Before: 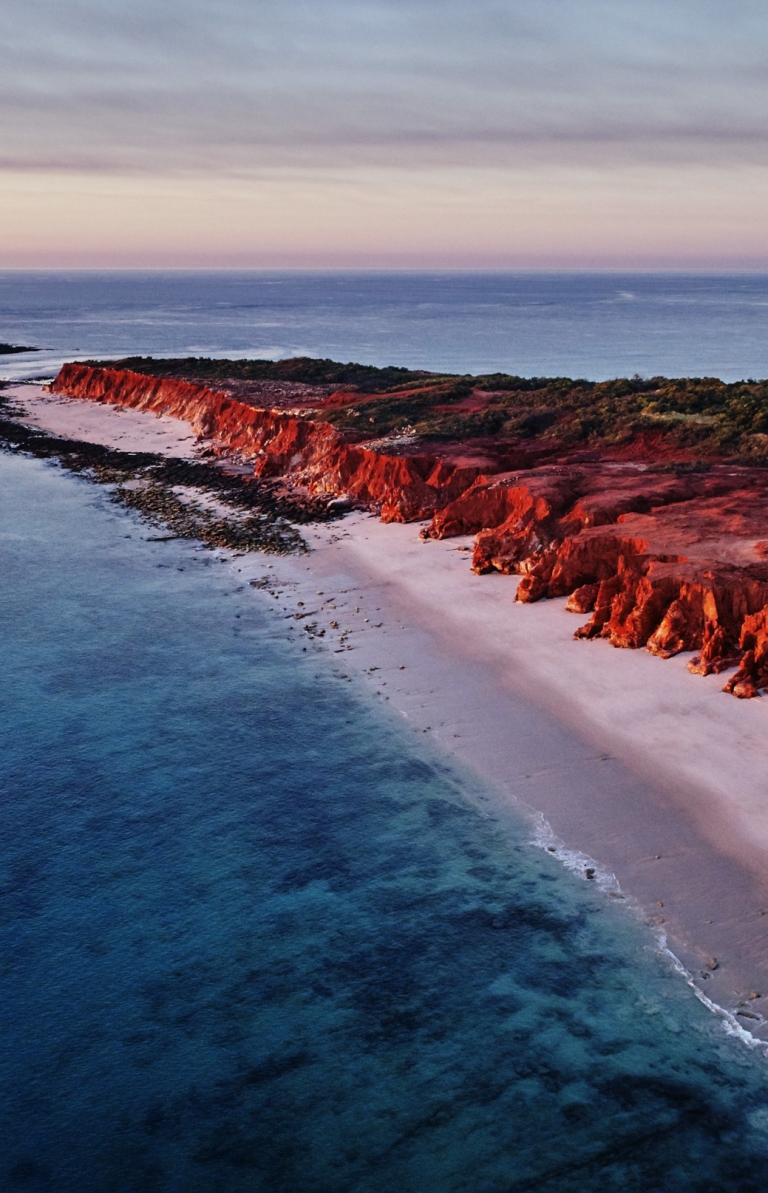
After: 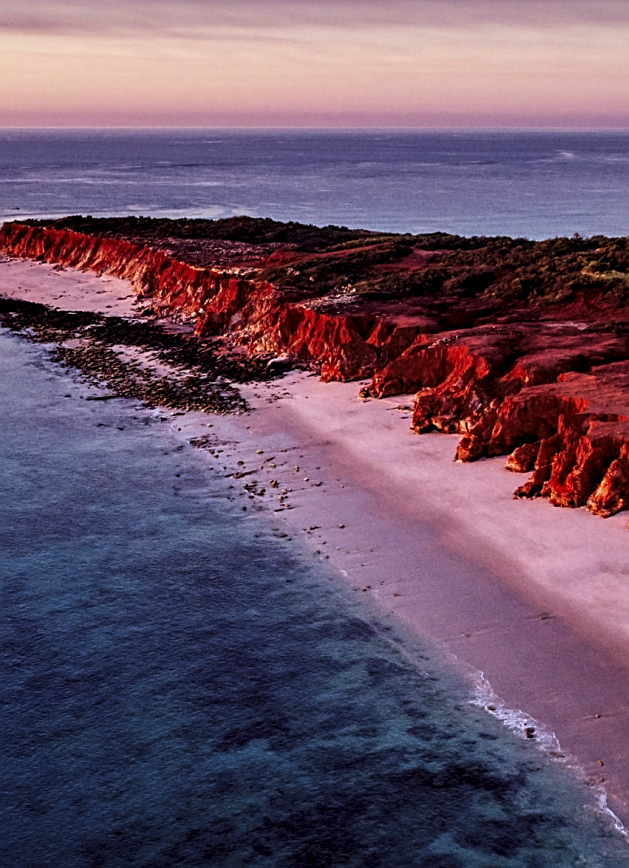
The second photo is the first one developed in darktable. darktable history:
color contrast: green-magenta contrast 1.2, blue-yellow contrast 1.2
crop: left 7.856%, top 11.836%, right 10.12%, bottom 15.387%
local contrast: detail 130%
levels: levels [0.029, 0.545, 0.971]
sharpen: on, module defaults
rgb levels: mode RGB, independent channels, levels [[0, 0.474, 1], [0, 0.5, 1], [0, 0.5, 1]]
velvia: on, module defaults
